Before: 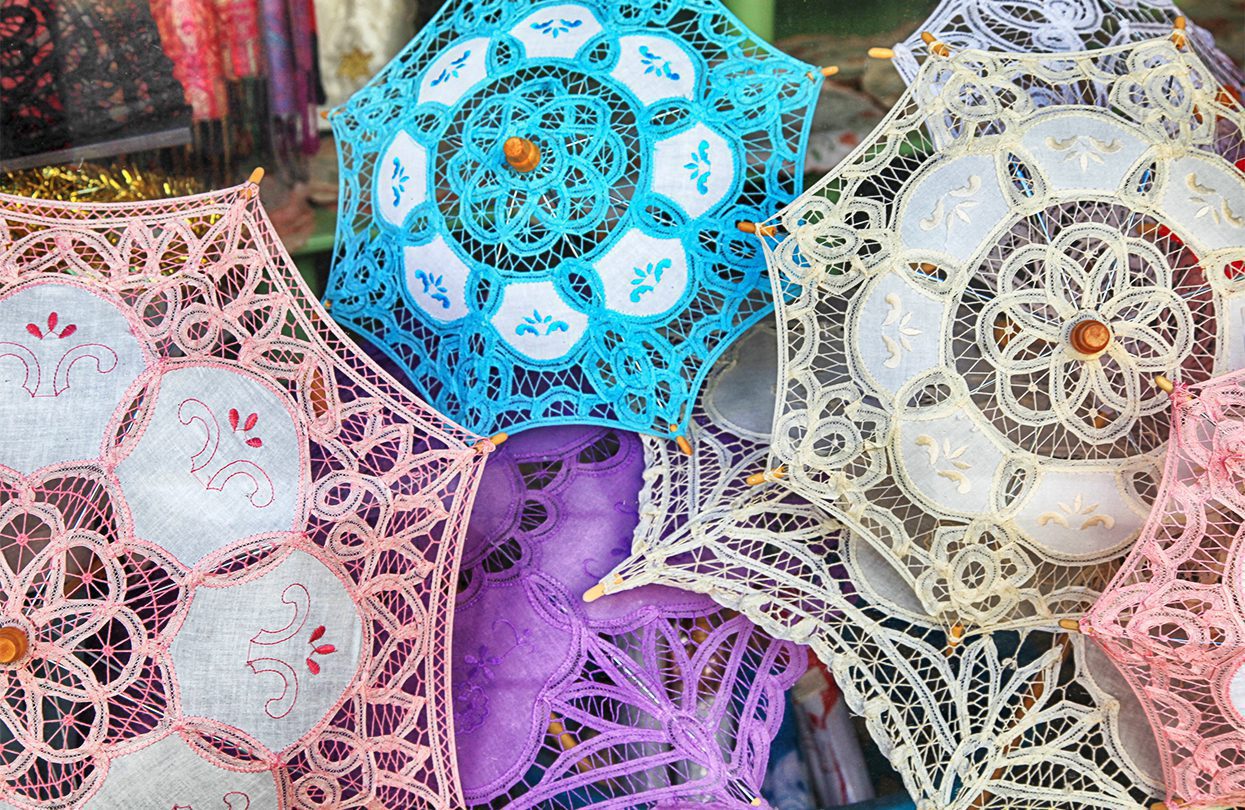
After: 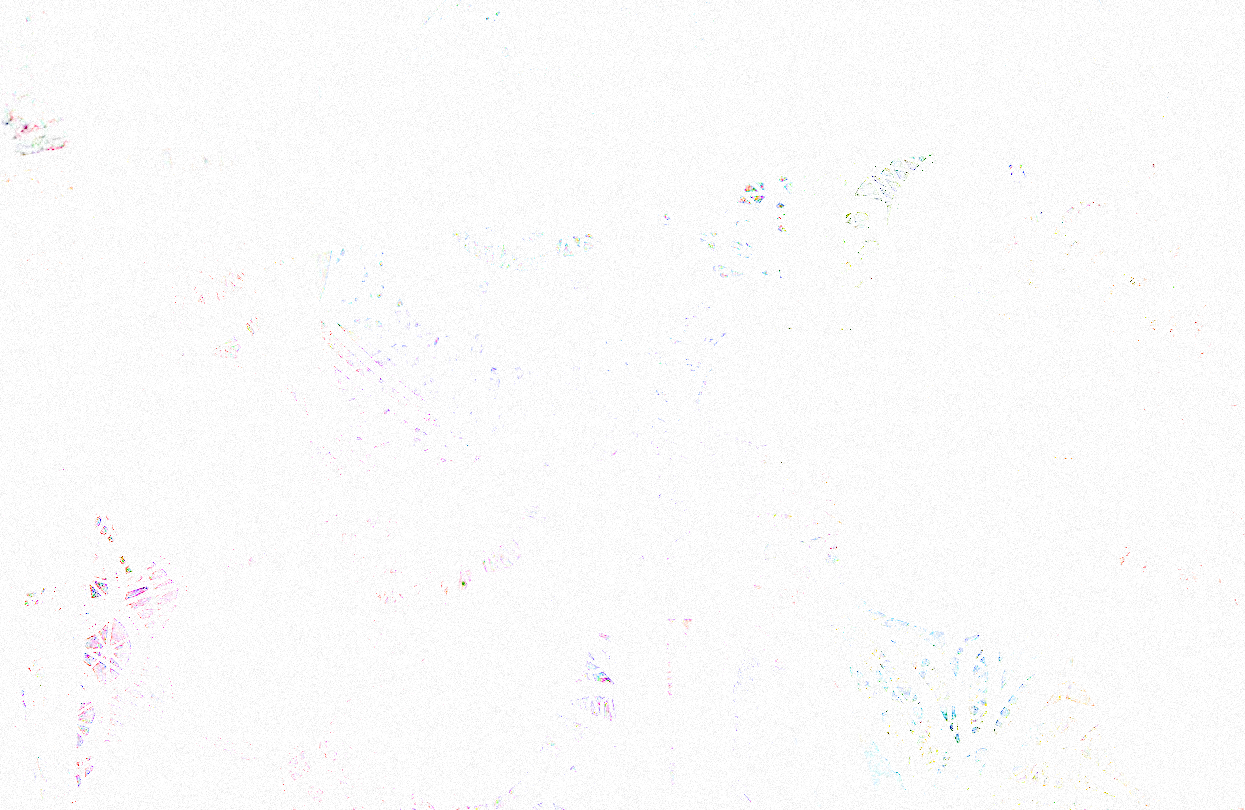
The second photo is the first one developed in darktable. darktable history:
exposure: exposure 8 EV, compensate highlight preservation false
filmic rgb: black relative exposure -5 EV, hardness 2.88, contrast 1.3, highlights saturation mix -30%
grain: coarseness 9.38 ISO, strength 34.99%, mid-tones bias 0%
